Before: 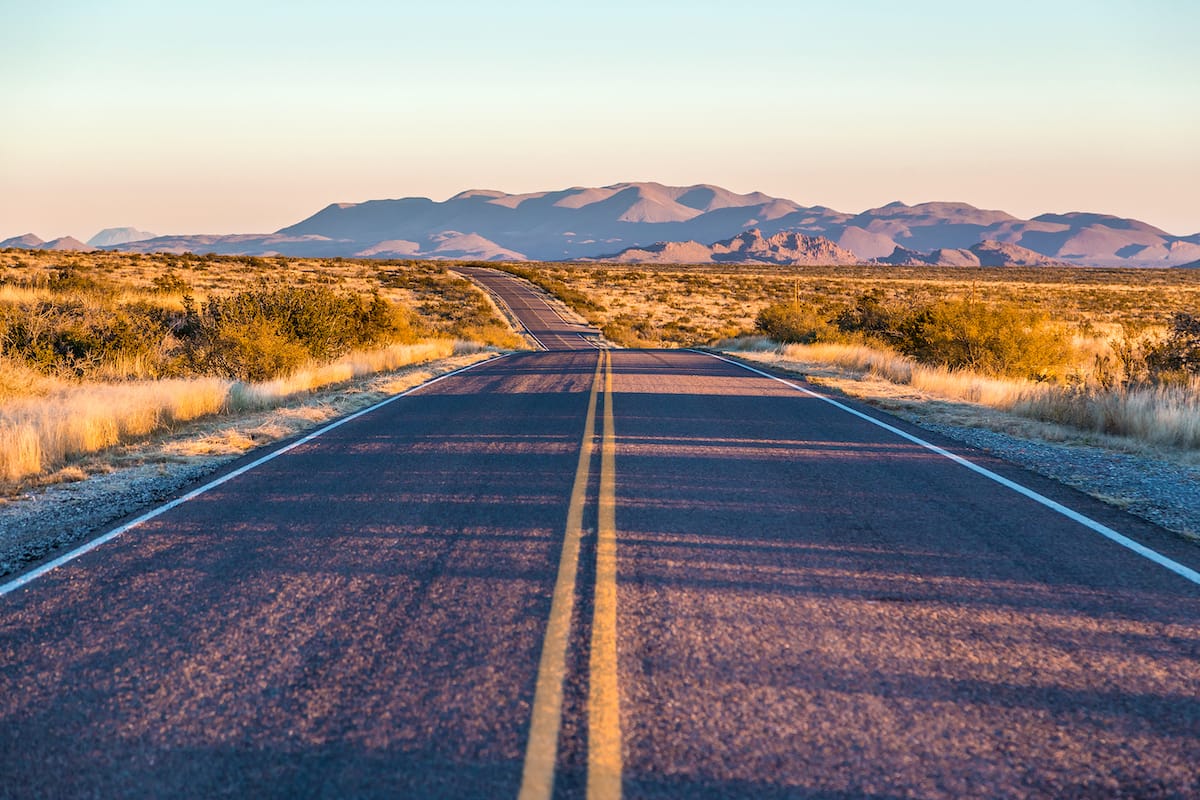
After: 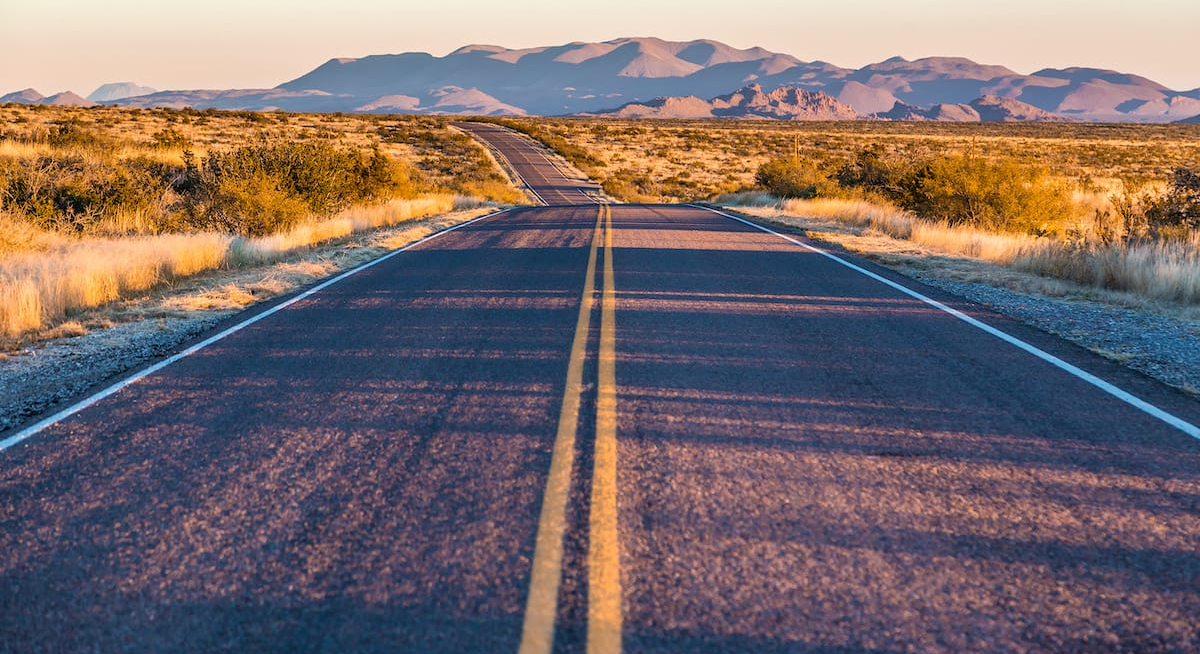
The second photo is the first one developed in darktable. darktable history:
crop and rotate: top 18.215%
